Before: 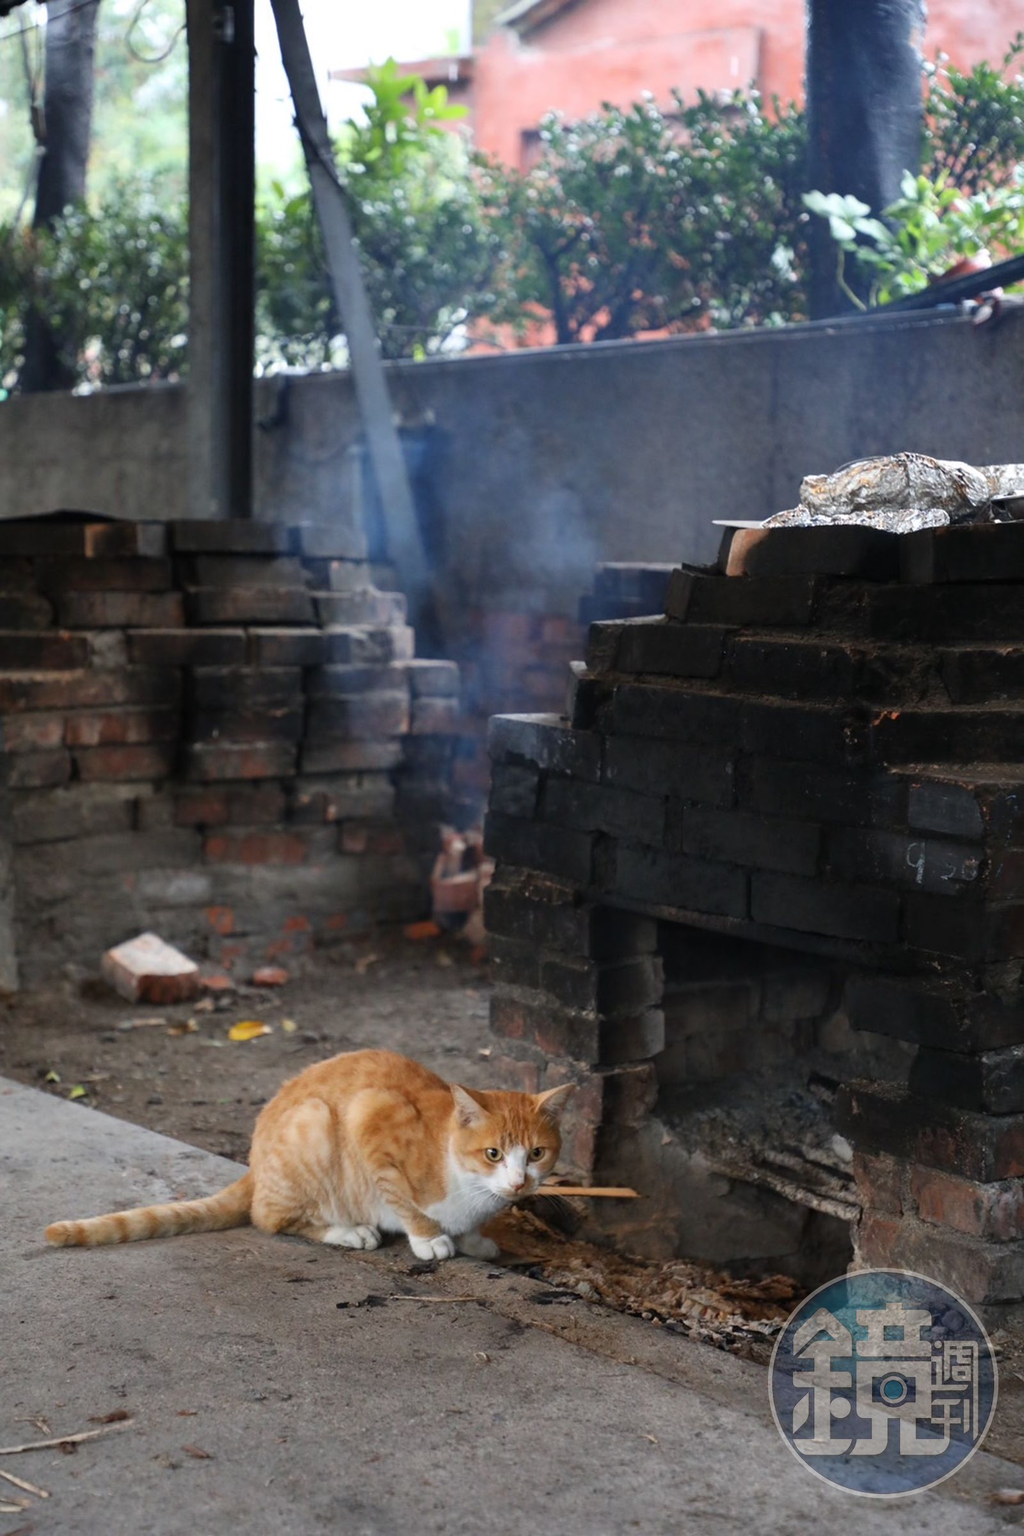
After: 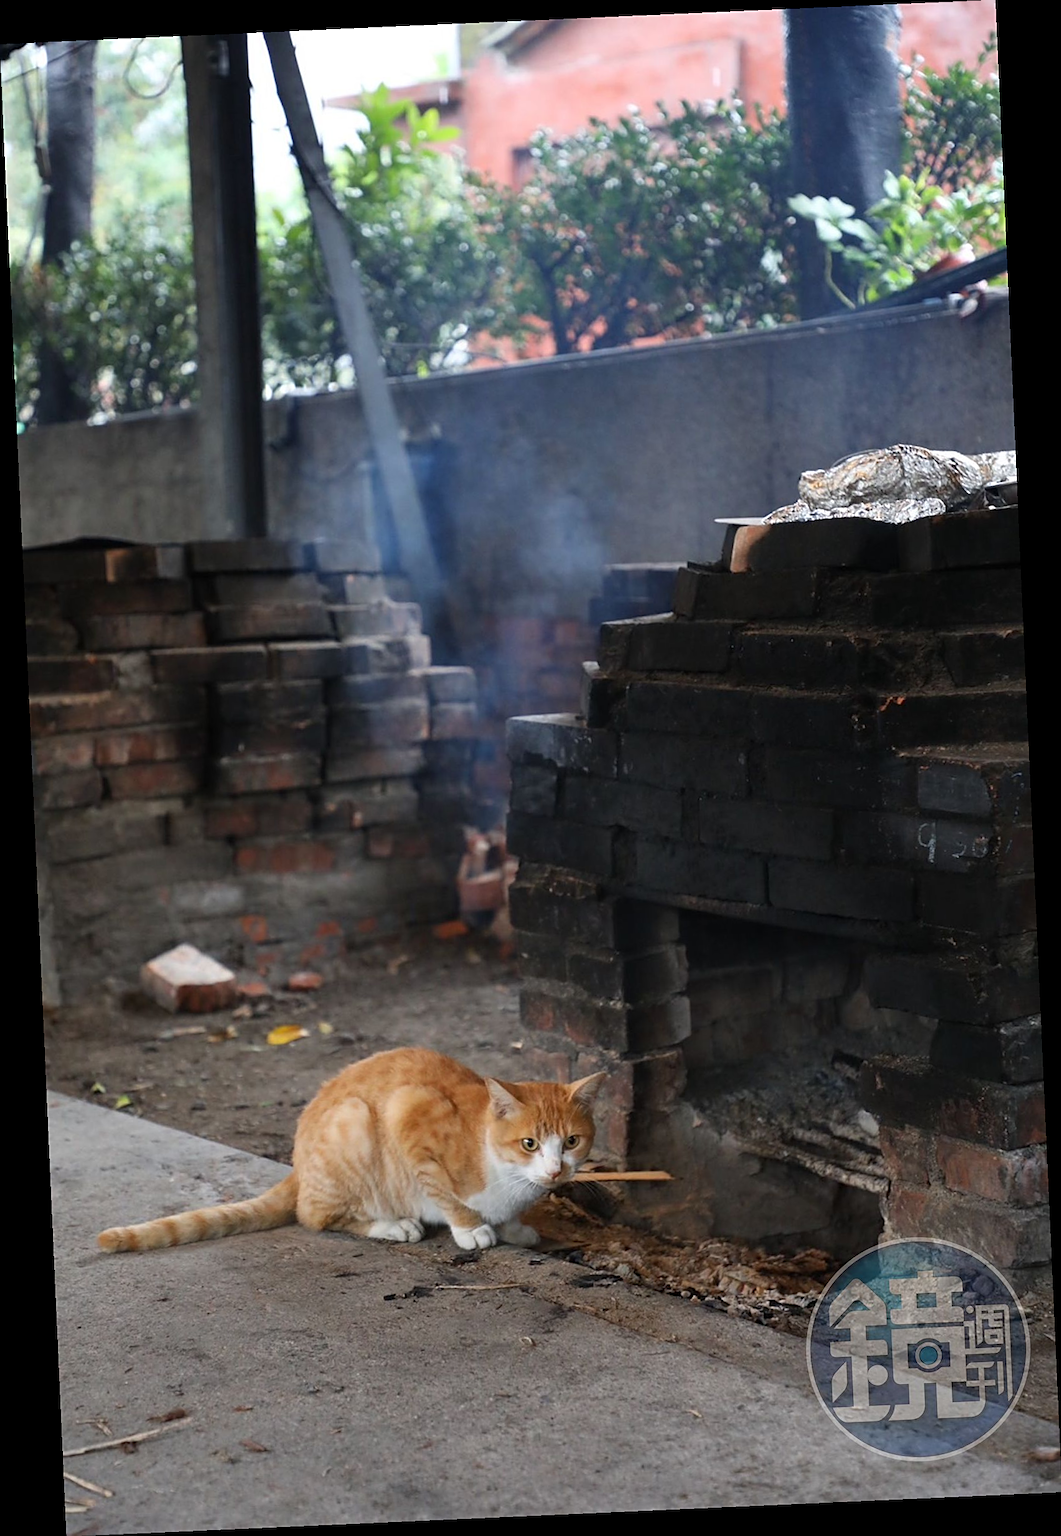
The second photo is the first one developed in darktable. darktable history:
sharpen: on, module defaults
rotate and perspective: rotation -2.56°, automatic cropping off
